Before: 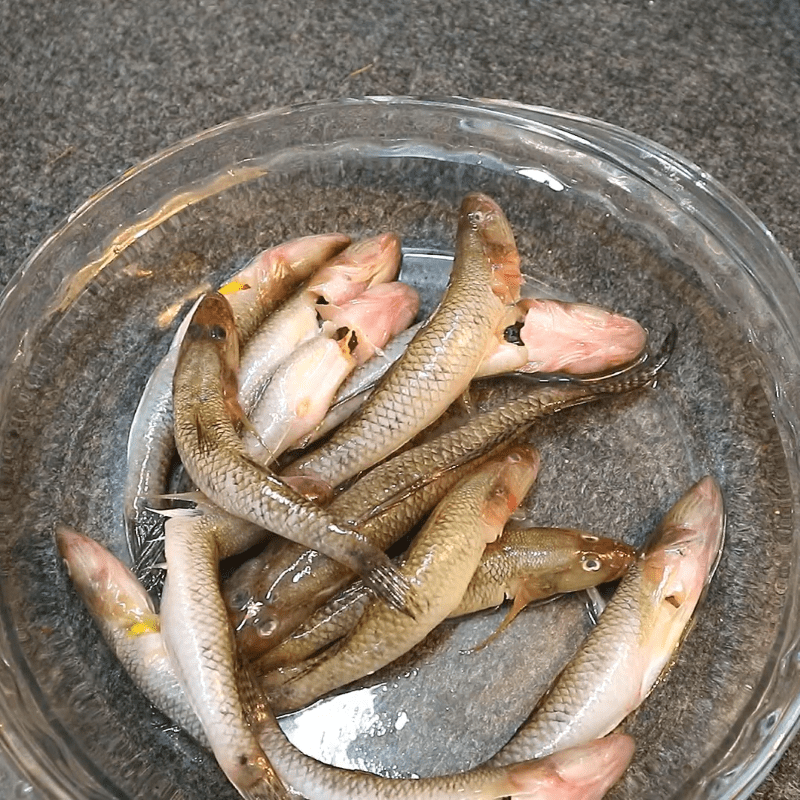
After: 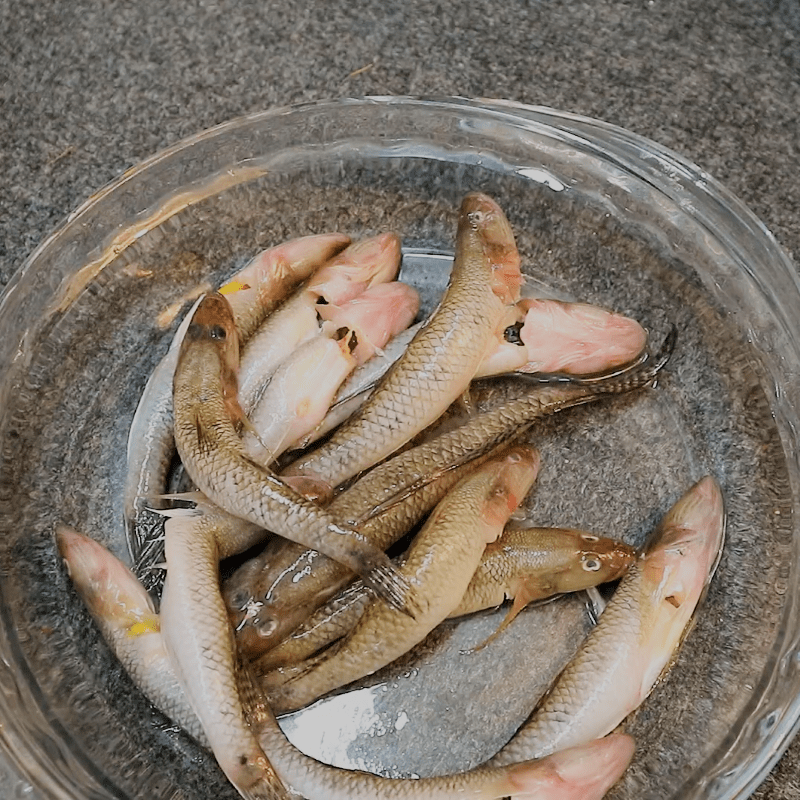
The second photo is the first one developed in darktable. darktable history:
filmic rgb: middle gray luminance 29.91%, black relative exposure -8.98 EV, white relative exposure 6.99 EV, target black luminance 0%, hardness 2.94, latitude 1.24%, contrast 0.96, highlights saturation mix 4.82%, shadows ↔ highlights balance 11.46%
